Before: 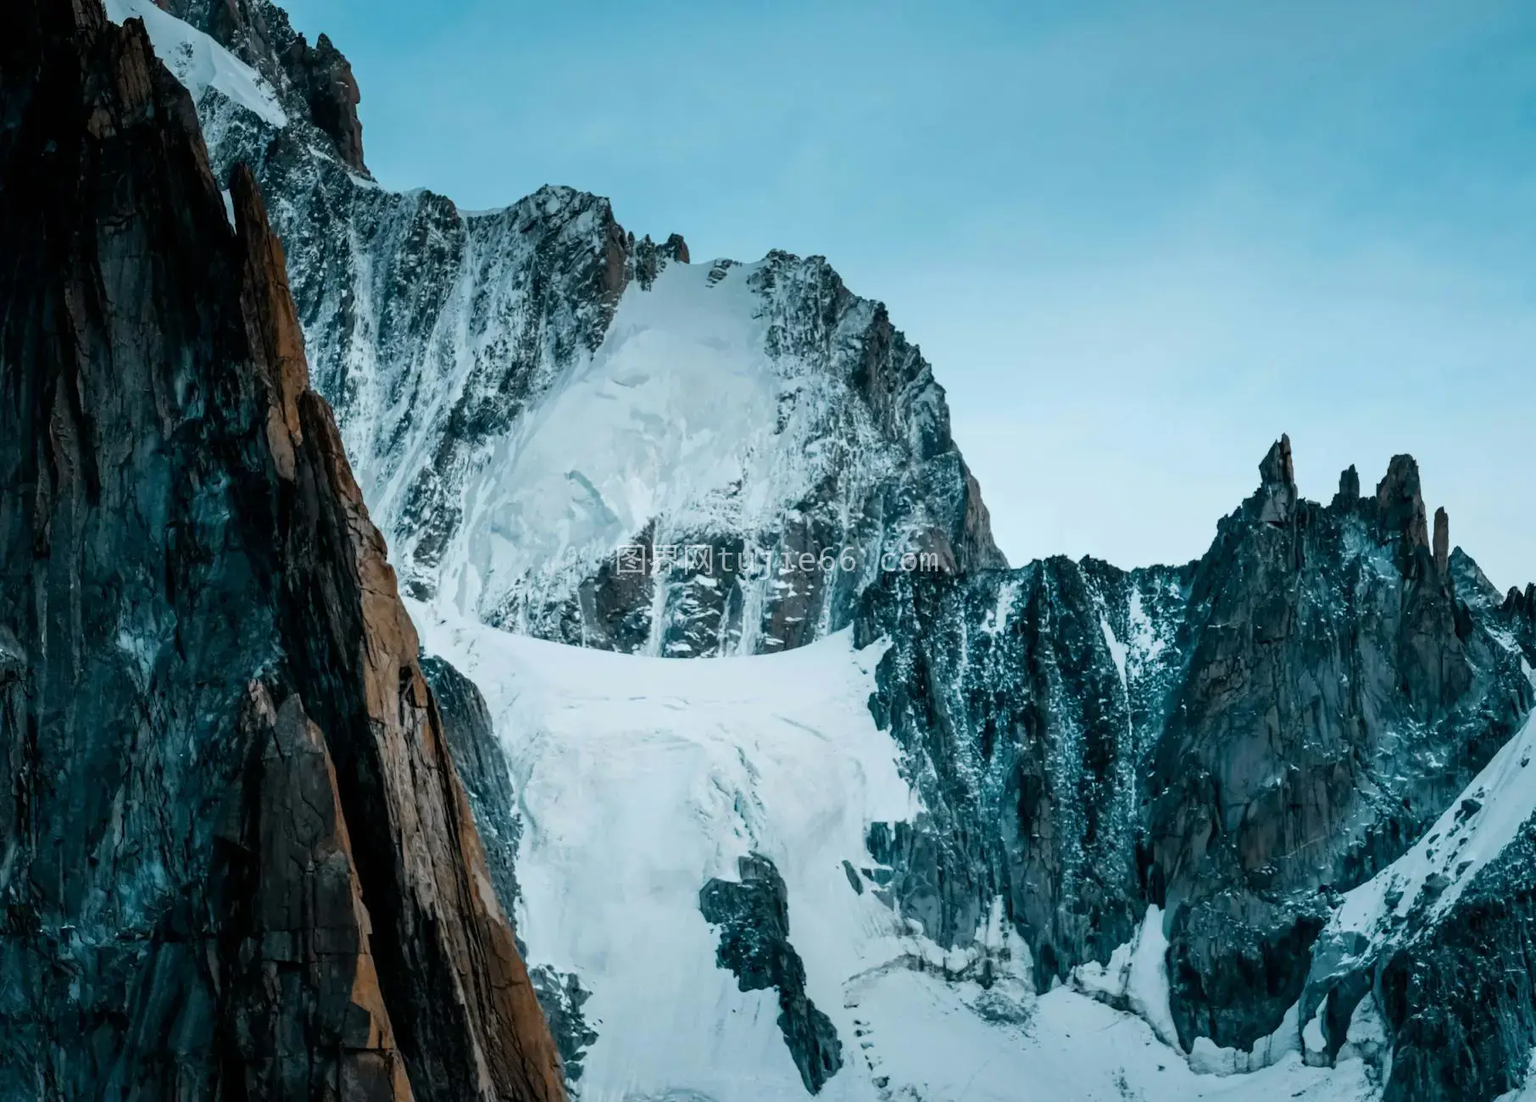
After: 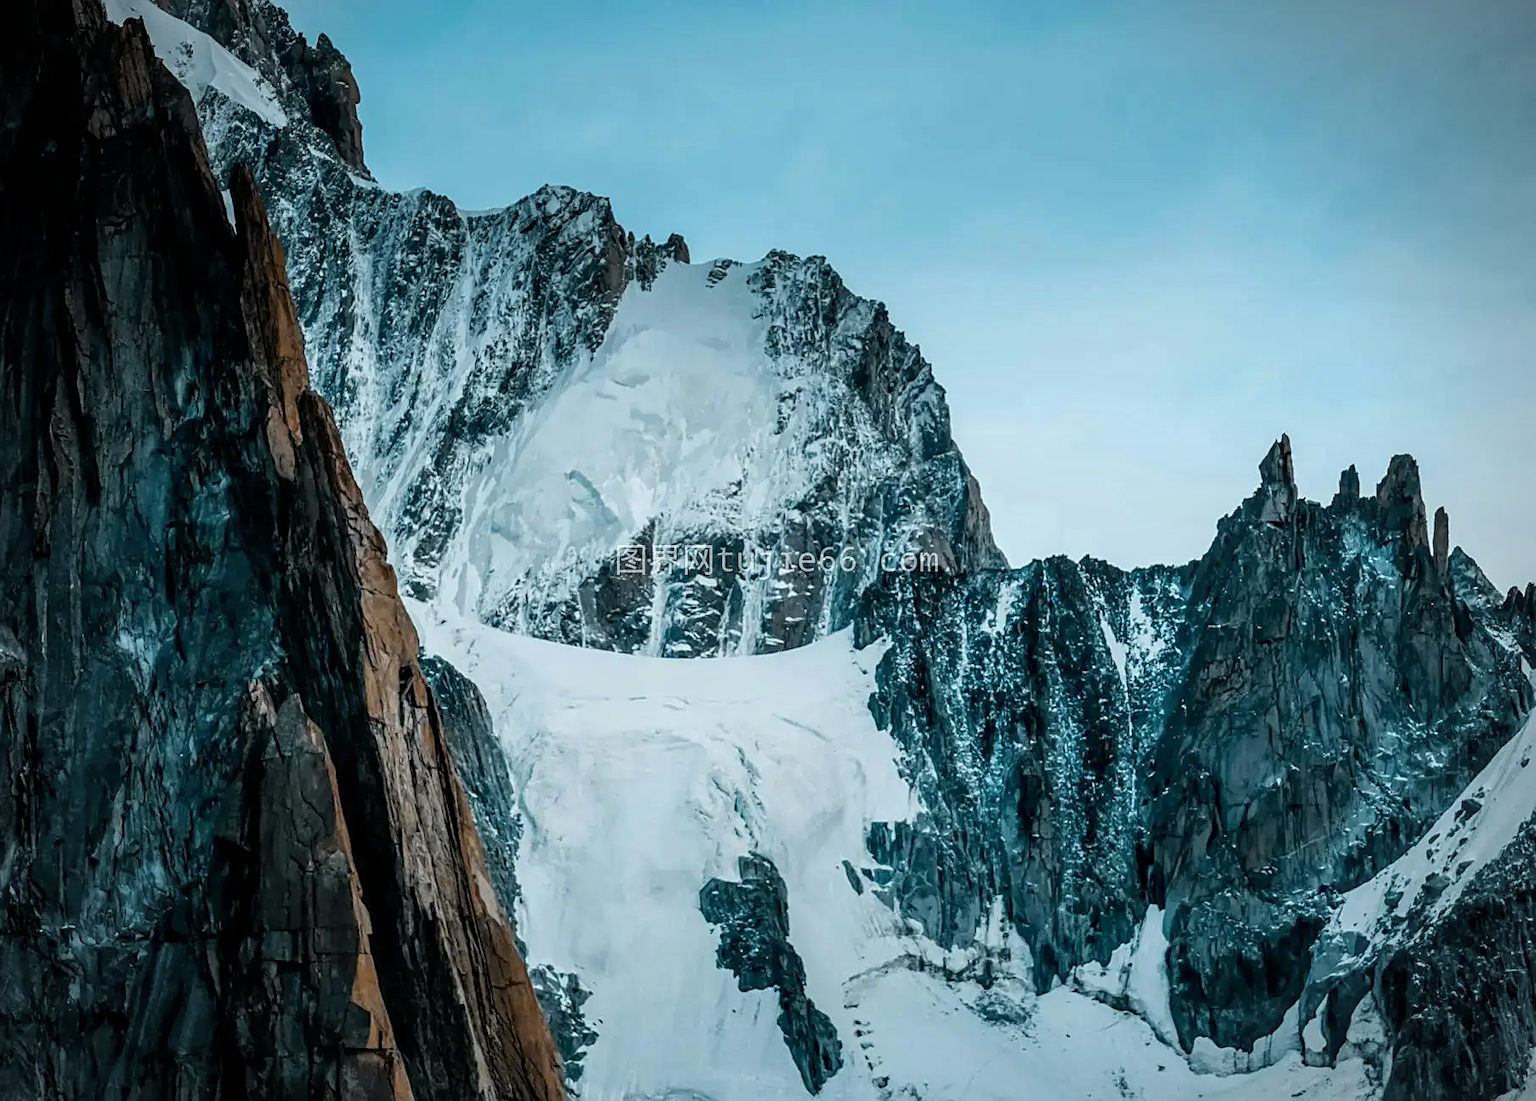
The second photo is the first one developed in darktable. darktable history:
sharpen: on, module defaults
vignetting: on, module defaults
local contrast: on, module defaults
